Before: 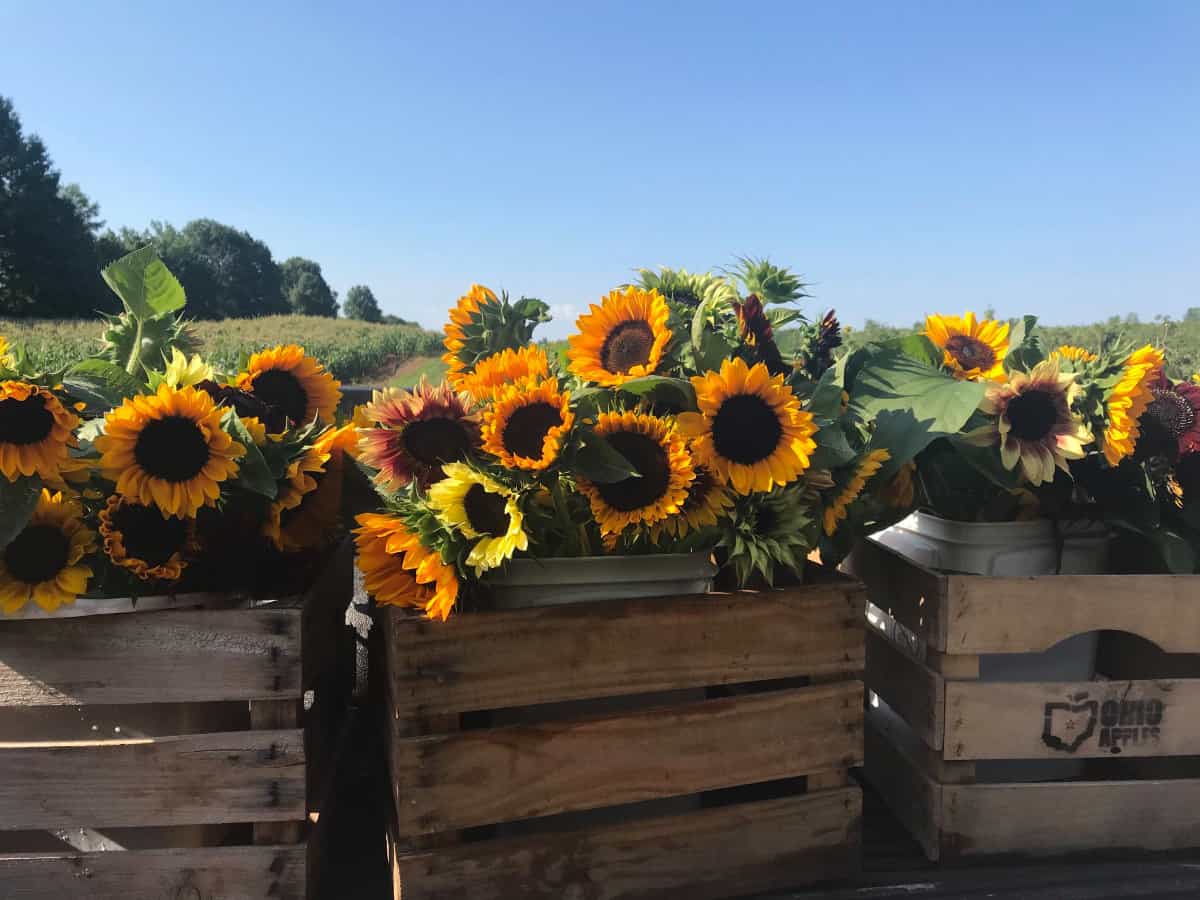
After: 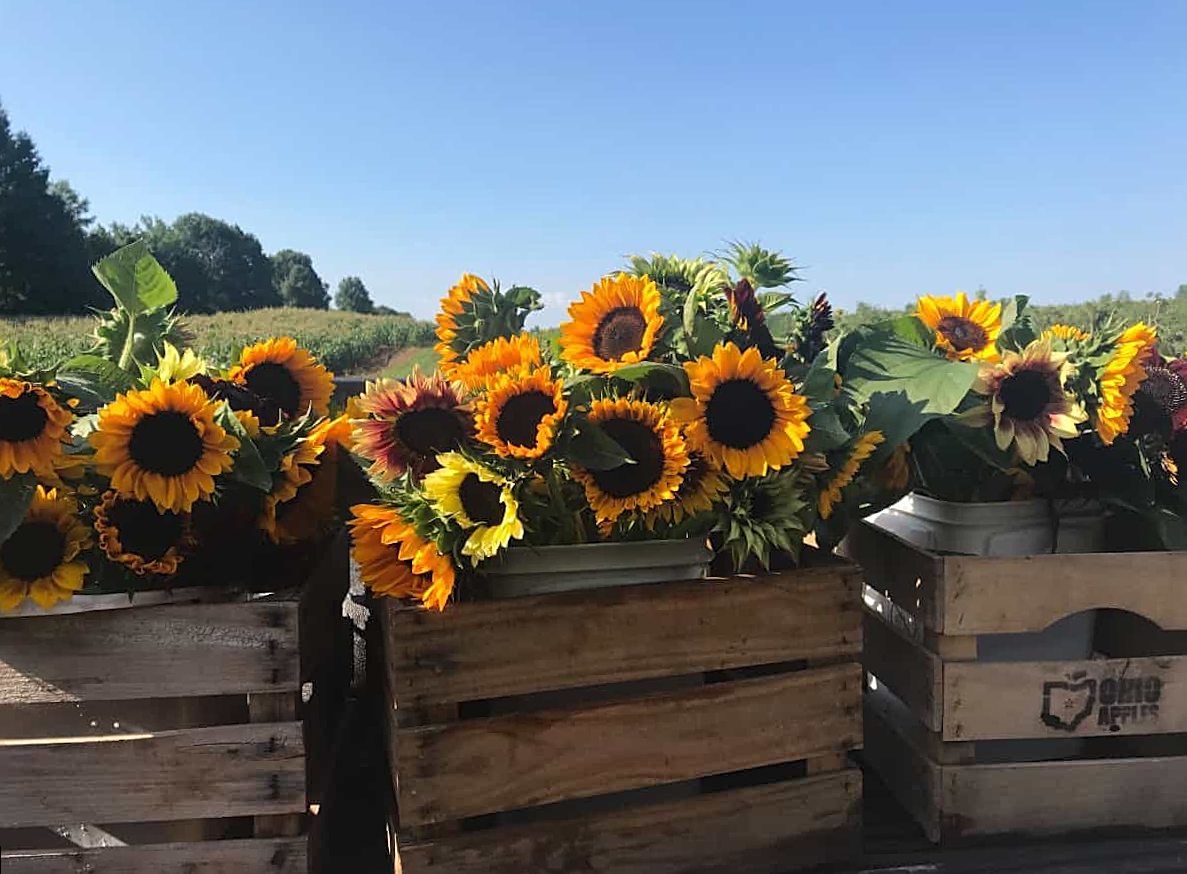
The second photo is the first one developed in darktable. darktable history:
rotate and perspective: rotation -1°, crop left 0.011, crop right 0.989, crop top 0.025, crop bottom 0.975
sharpen: on, module defaults
